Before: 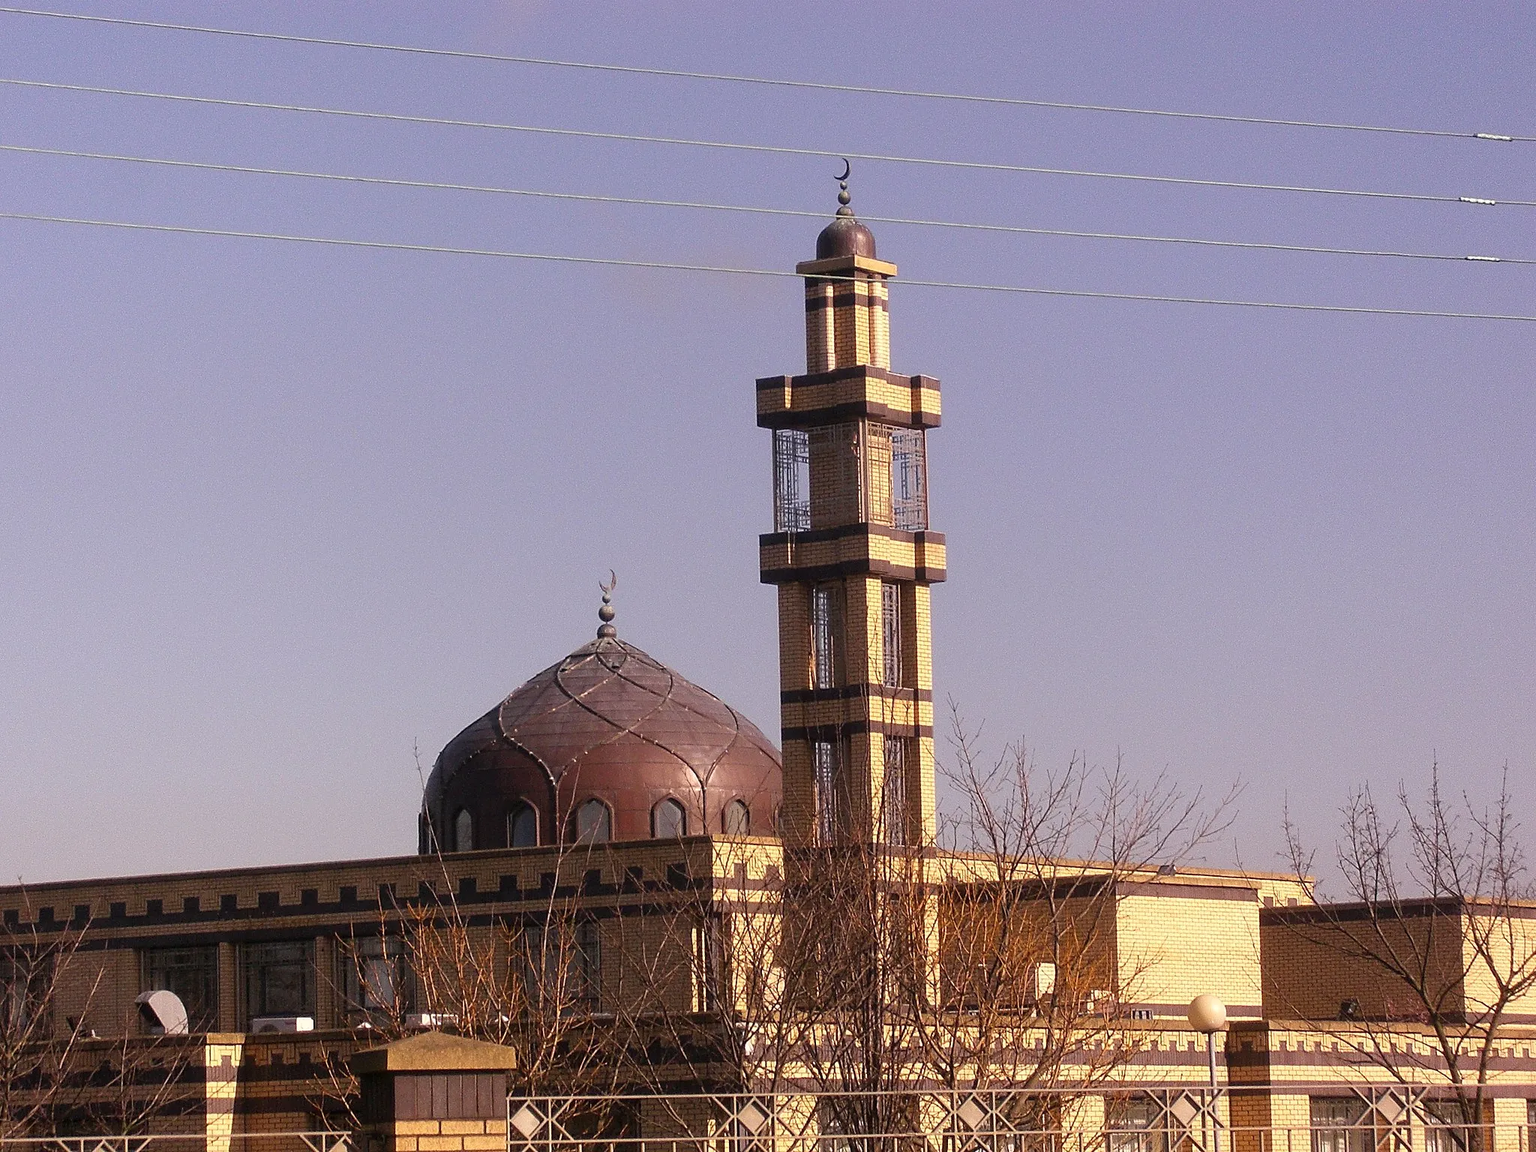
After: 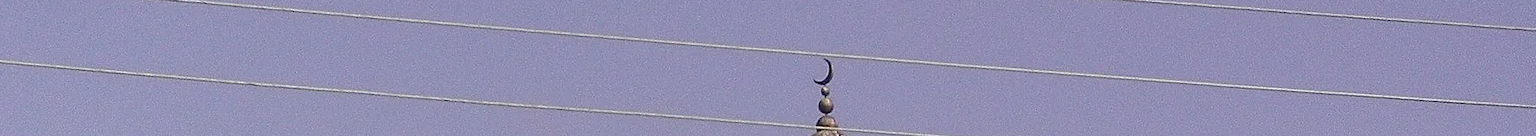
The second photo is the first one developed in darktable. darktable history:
bloom: size 9%, threshold 100%, strength 7%
shadows and highlights: radius 133.83, soften with gaussian
crop and rotate: left 9.644%, top 9.491%, right 6.021%, bottom 80.509%
